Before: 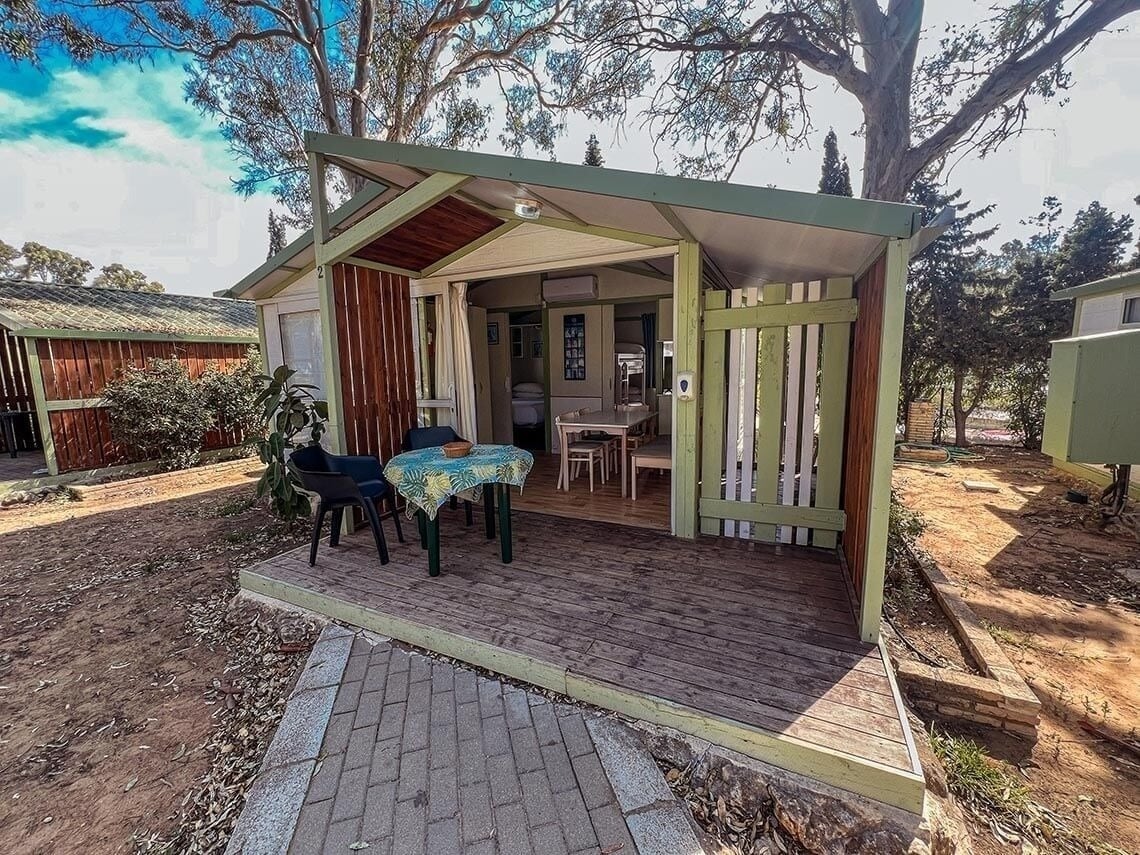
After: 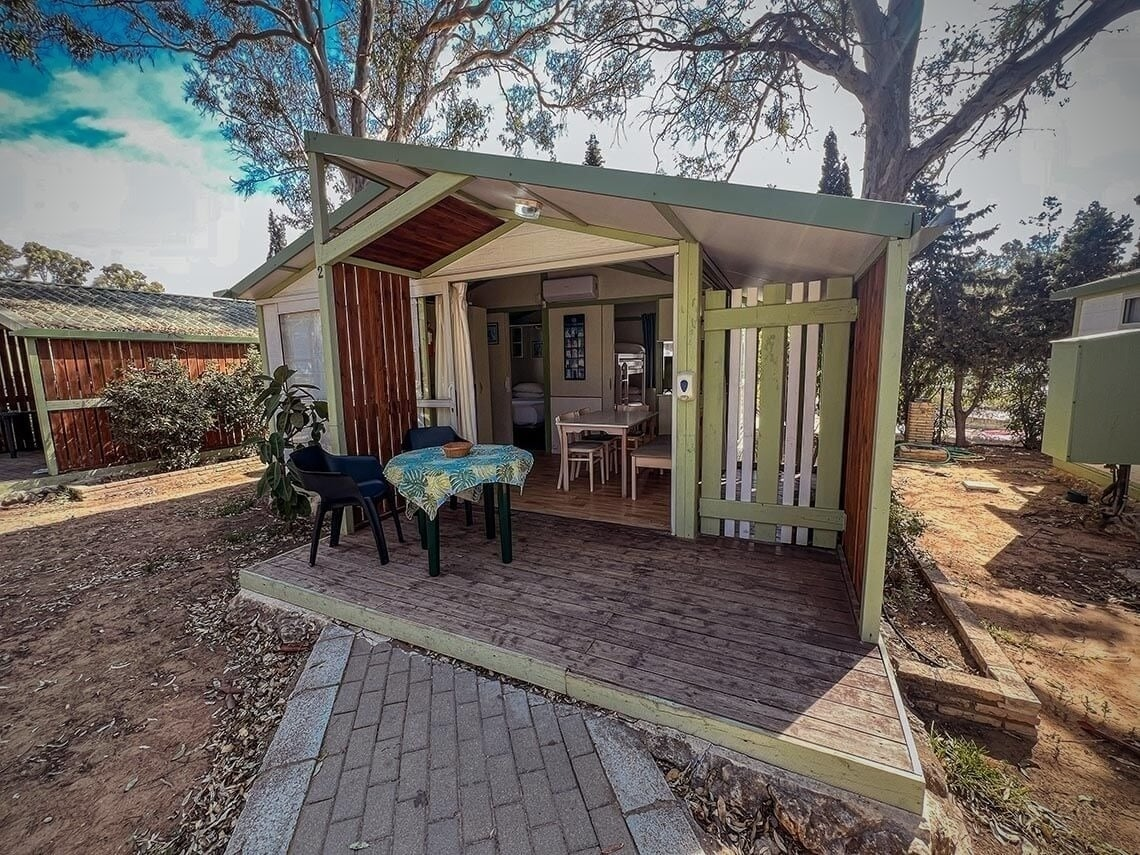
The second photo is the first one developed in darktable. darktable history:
graduated density: rotation -180°, offset 27.42
vignetting: brightness -0.629, saturation -0.007, center (-0.028, 0.239)
